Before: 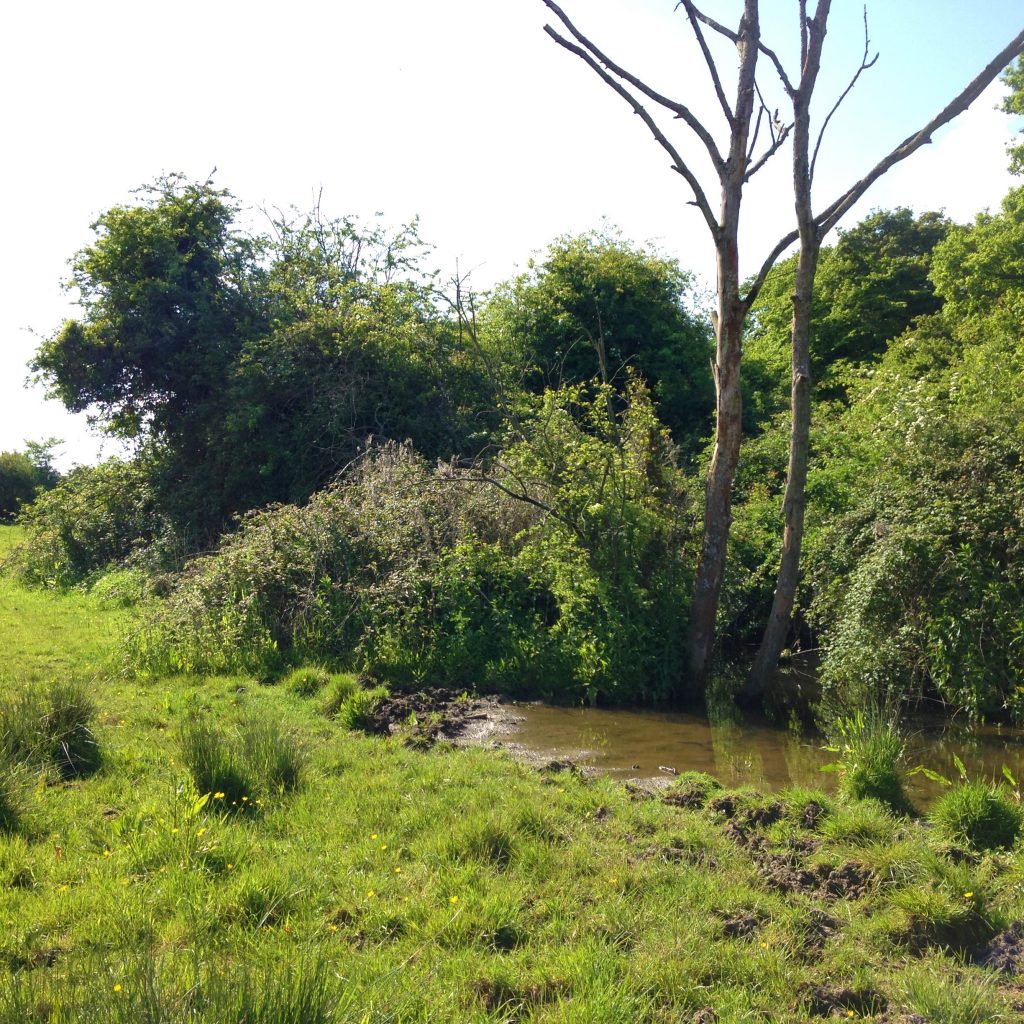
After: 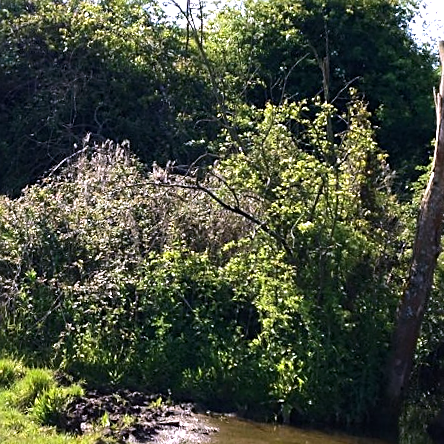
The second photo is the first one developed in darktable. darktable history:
sharpen: on, module defaults
crop: left 30%, top 30%, right 30%, bottom 30%
haze removal: compatibility mode true, adaptive false
tone equalizer: -8 EV -0.75 EV, -7 EV -0.7 EV, -6 EV -0.6 EV, -5 EV -0.4 EV, -3 EV 0.4 EV, -2 EV 0.6 EV, -1 EV 0.7 EV, +0 EV 0.75 EV, edges refinement/feathering 500, mask exposure compensation -1.57 EV, preserve details no
white balance: red 1.042, blue 1.17
rotate and perspective: rotation 5.12°, automatic cropping off
